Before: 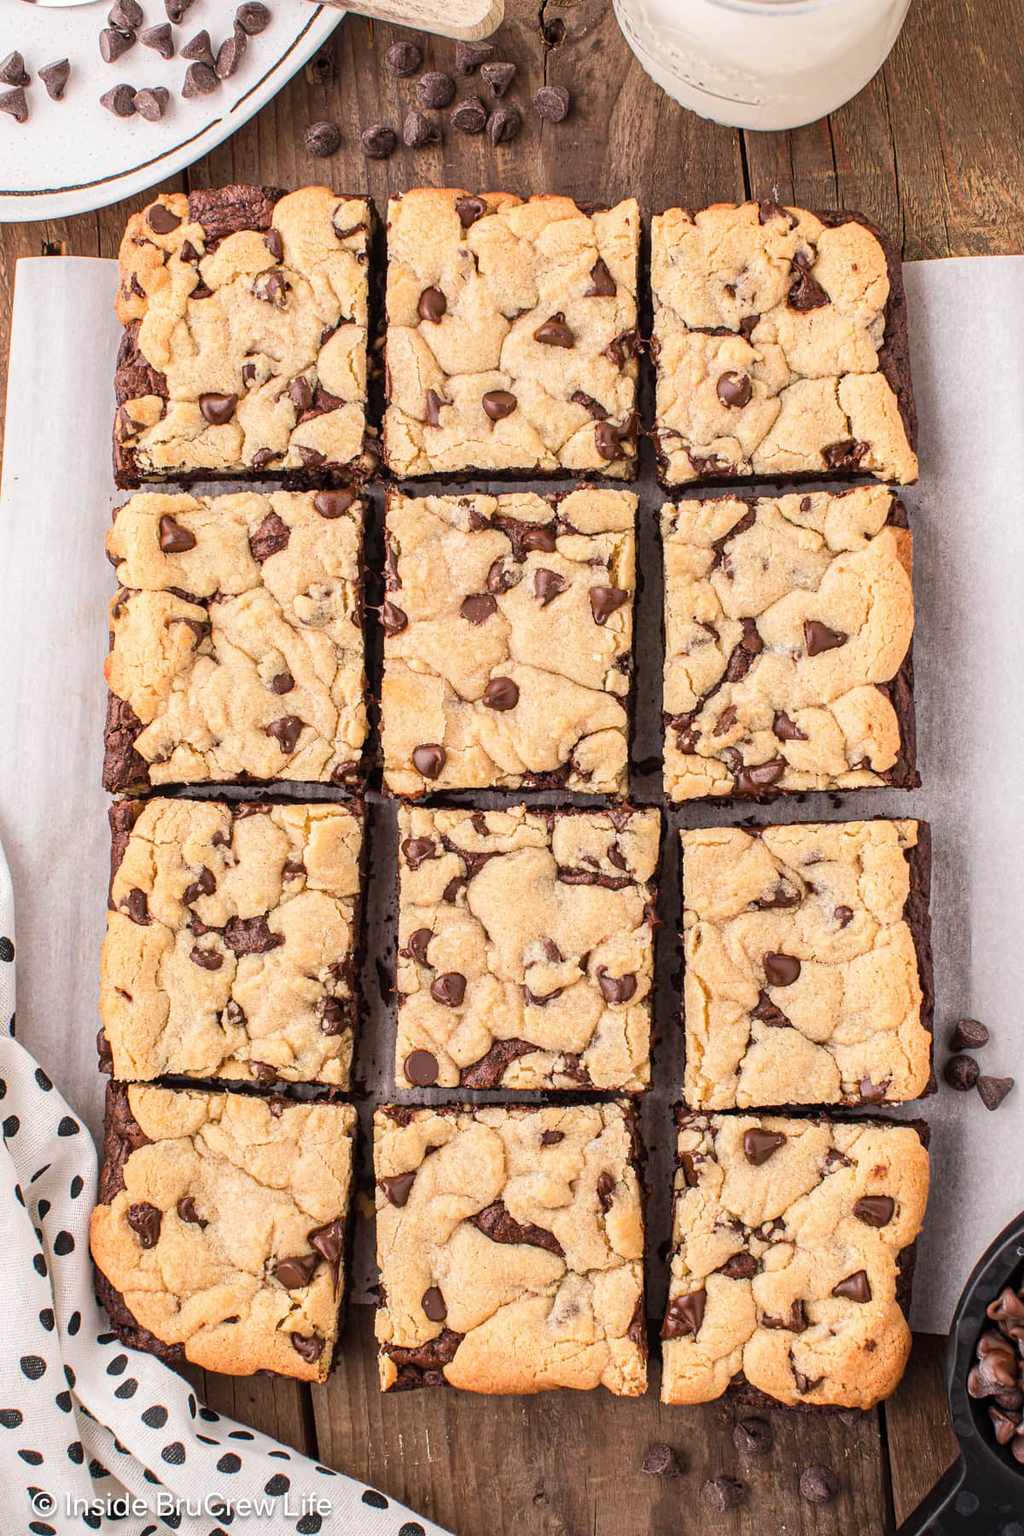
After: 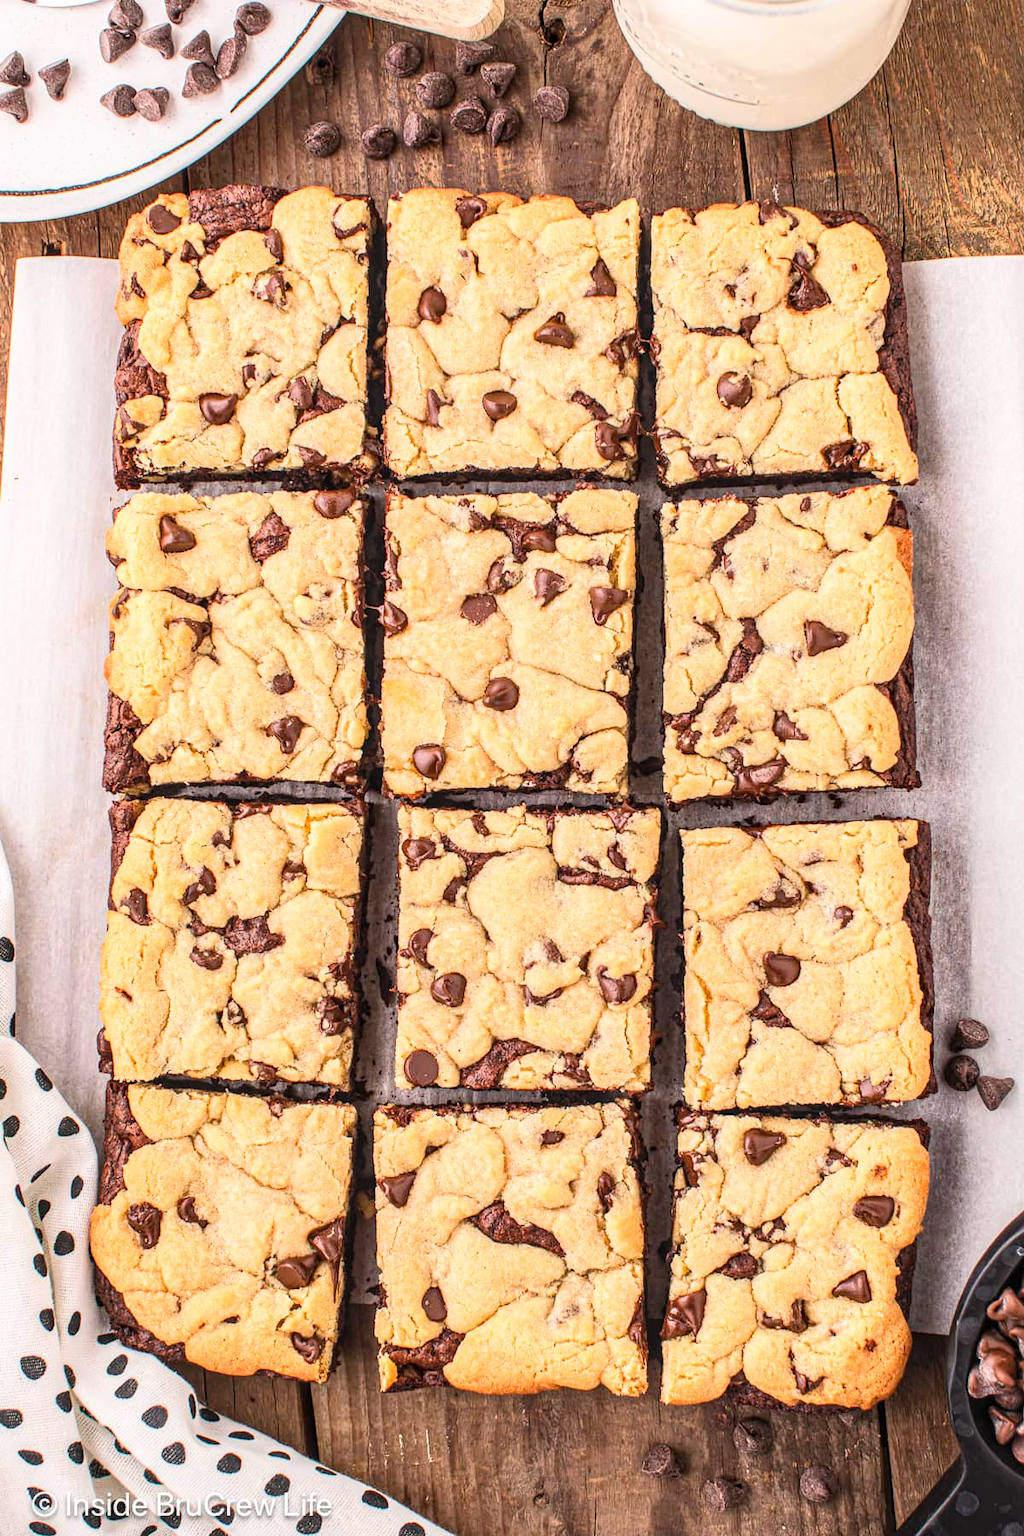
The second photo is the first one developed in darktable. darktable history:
local contrast: on, module defaults
contrast brightness saturation: contrast 0.2, brightness 0.16, saturation 0.22
